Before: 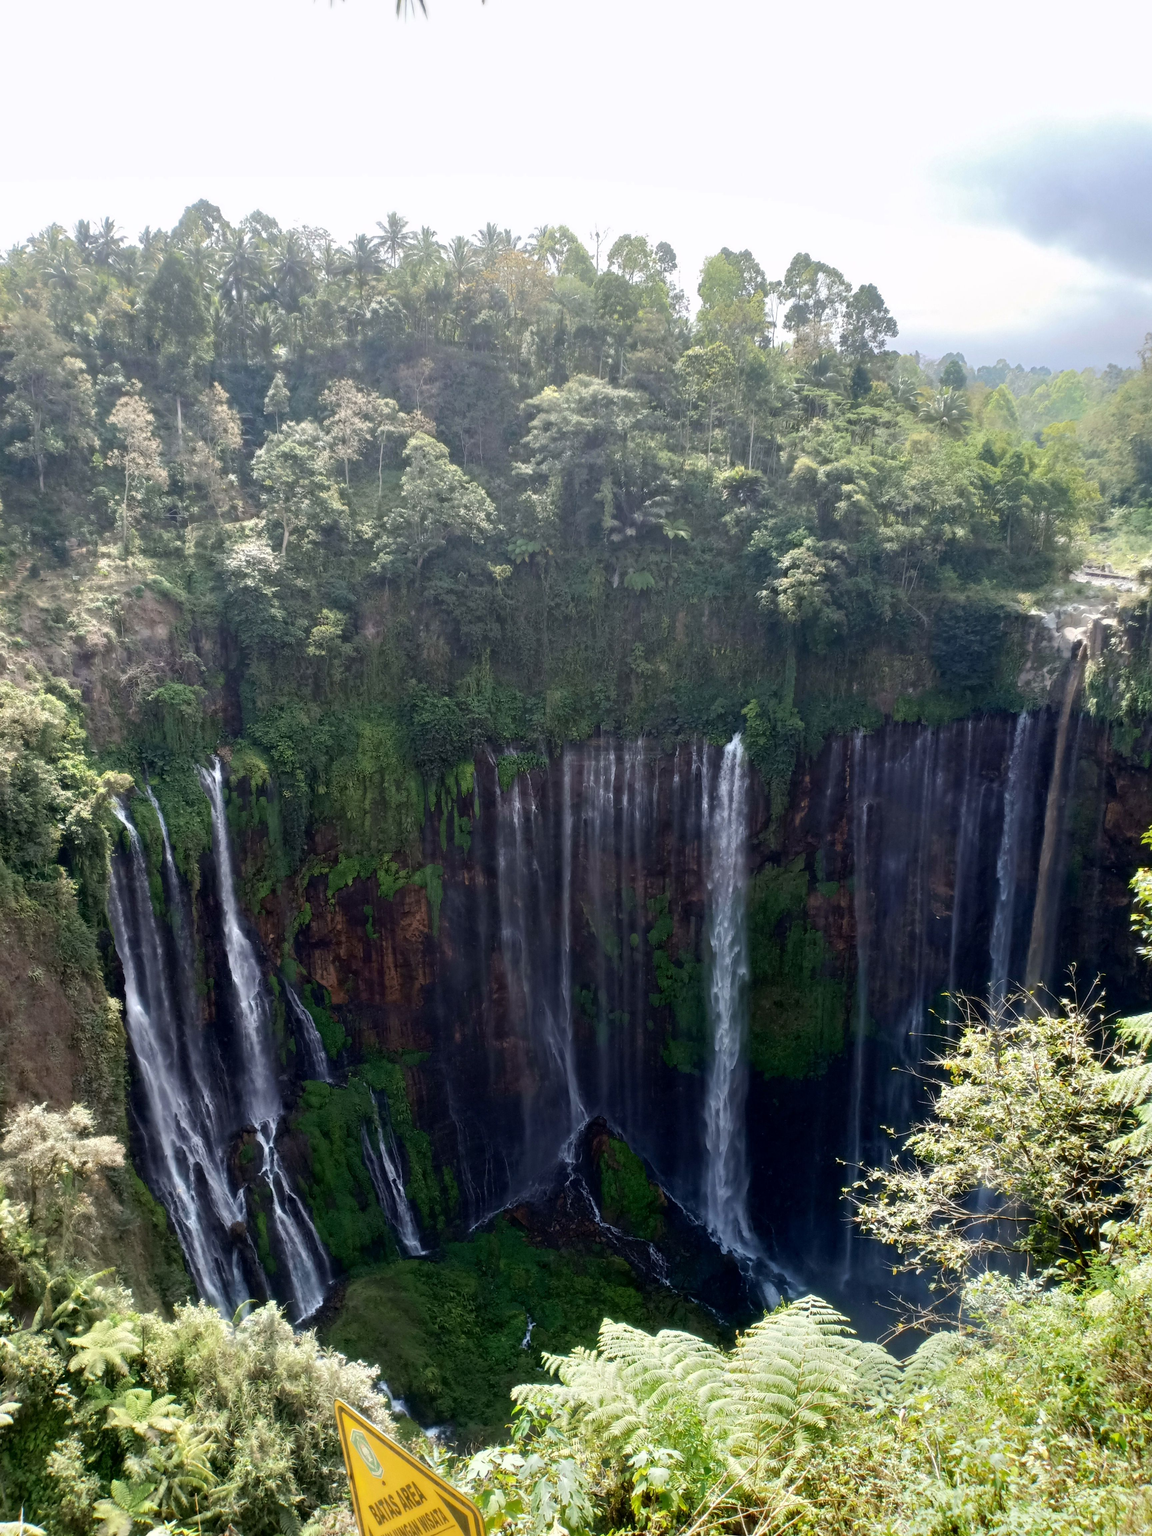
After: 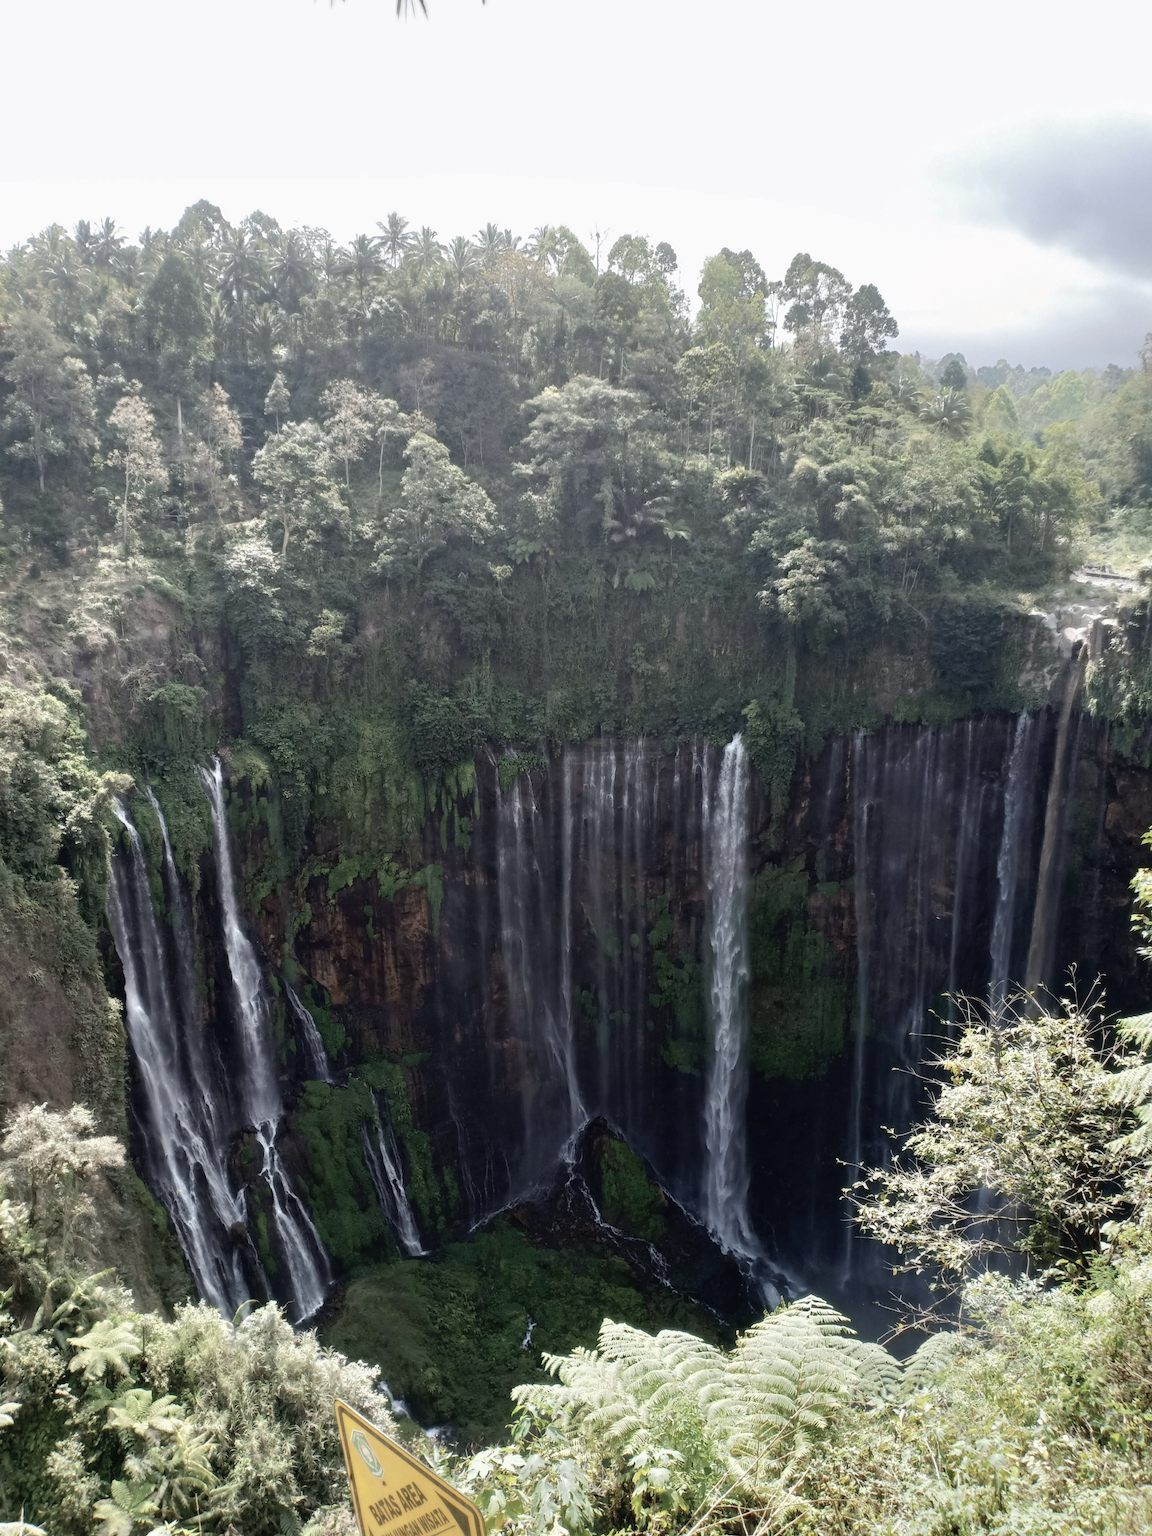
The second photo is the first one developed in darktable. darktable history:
shadows and highlights: shadows 13.44, white point adjustment 1.17, highlights -0.58, soften with gaussian
contrast brightness saturation: contrast -0.042, saturation -0.42
